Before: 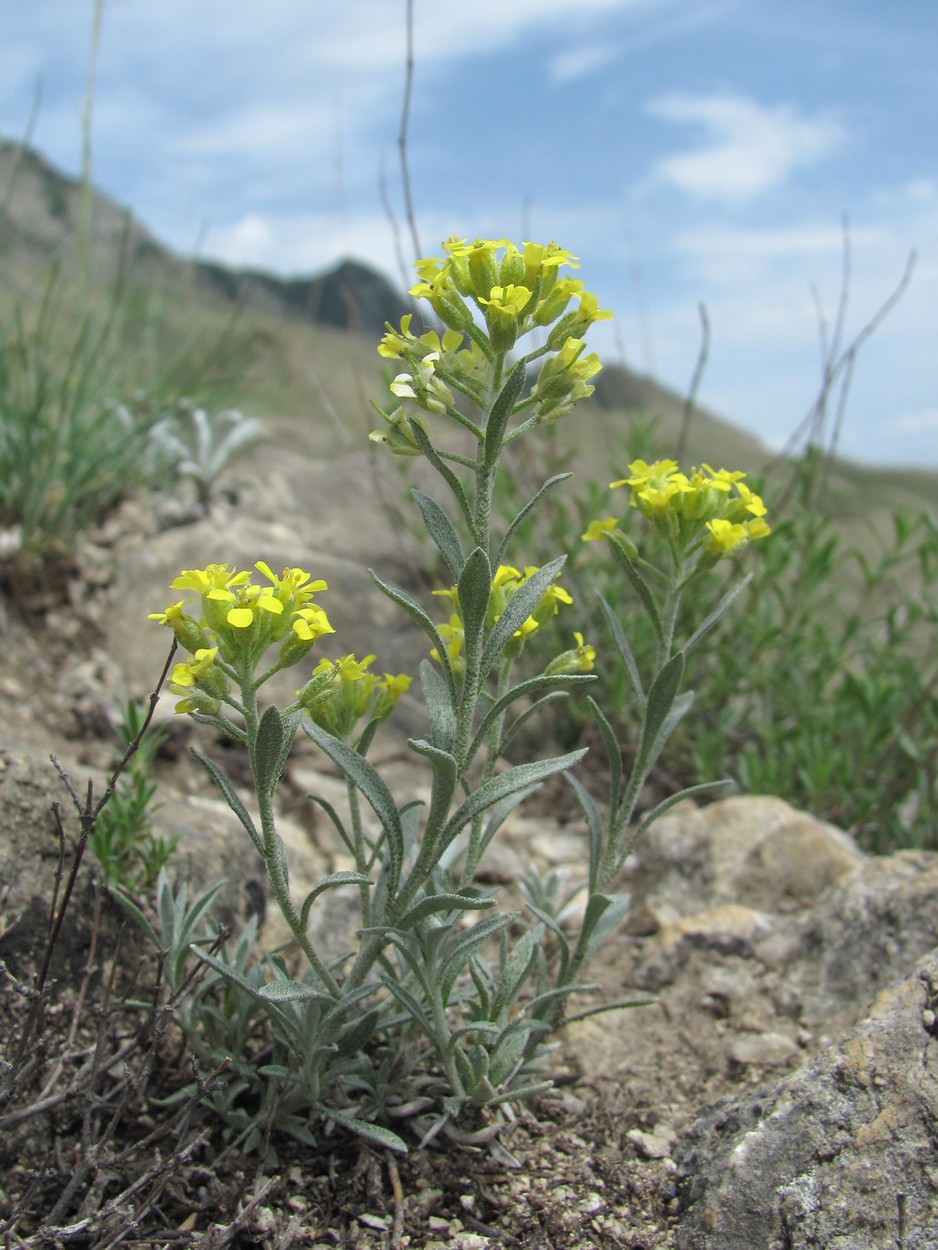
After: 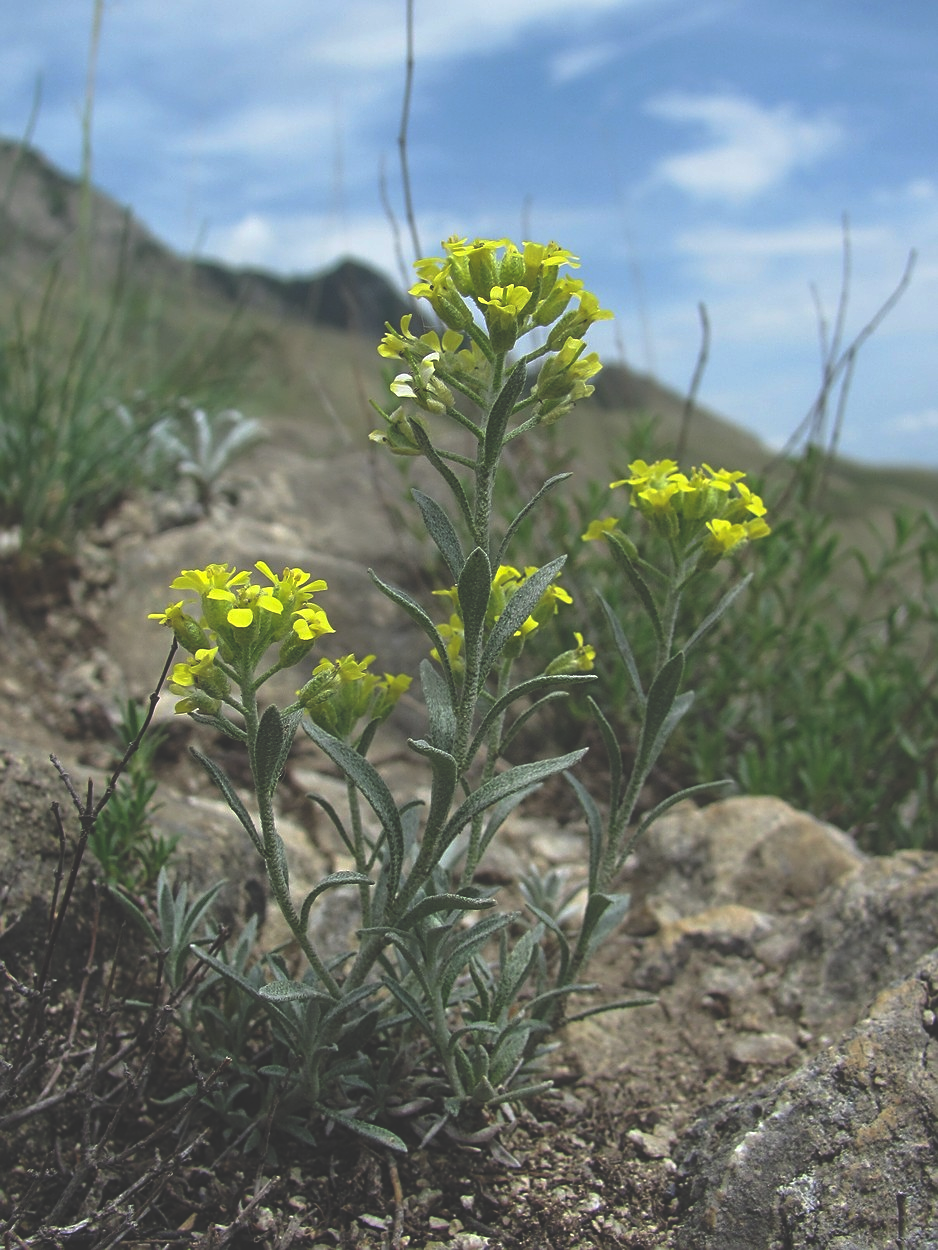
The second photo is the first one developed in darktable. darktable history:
sharpen: on, module defaults
rgb curve: curves: ch0 [(0, 0.186) (0.314, 0.284) (0.775, 0.708) (1, 1)], compensate middle gray true, preserve colors none
